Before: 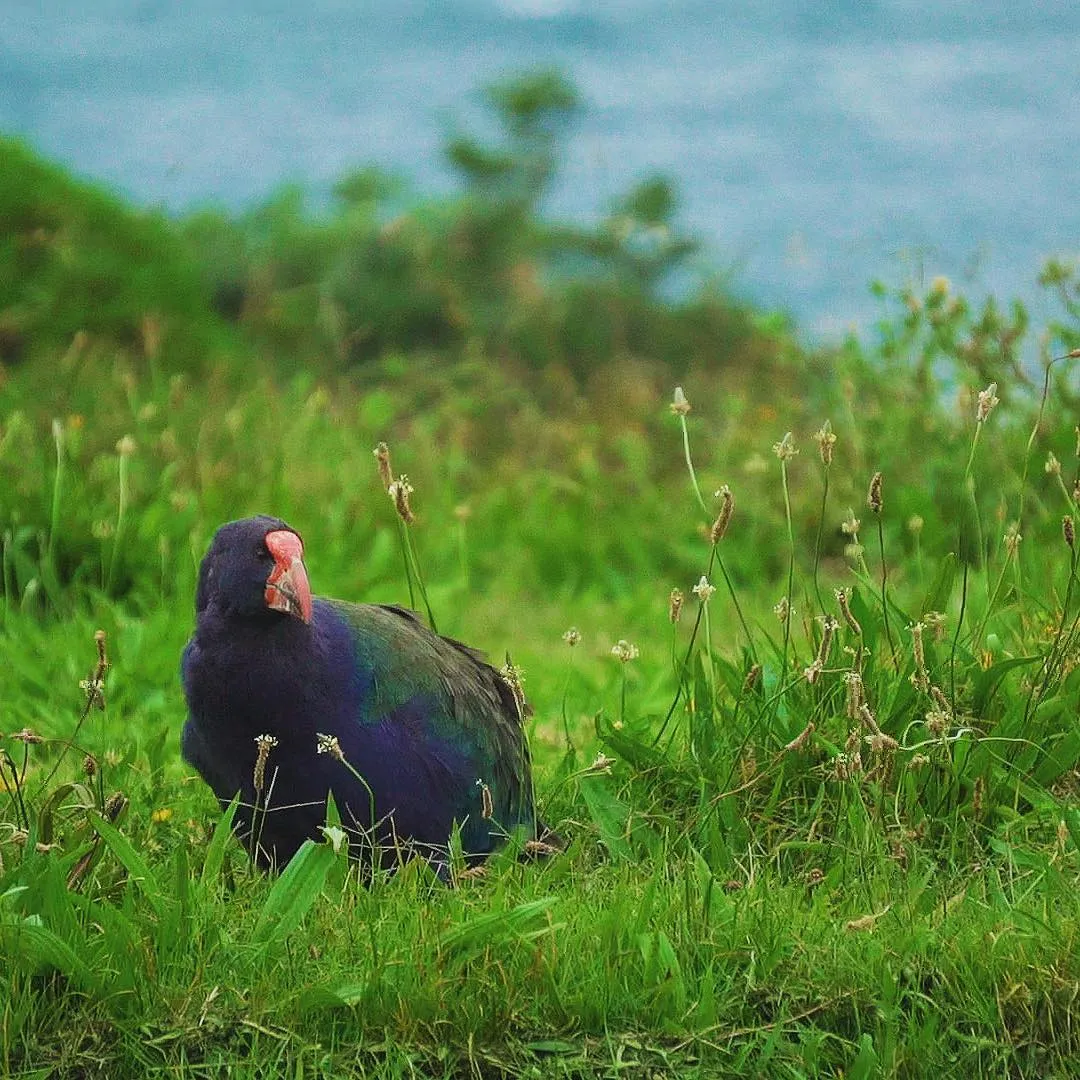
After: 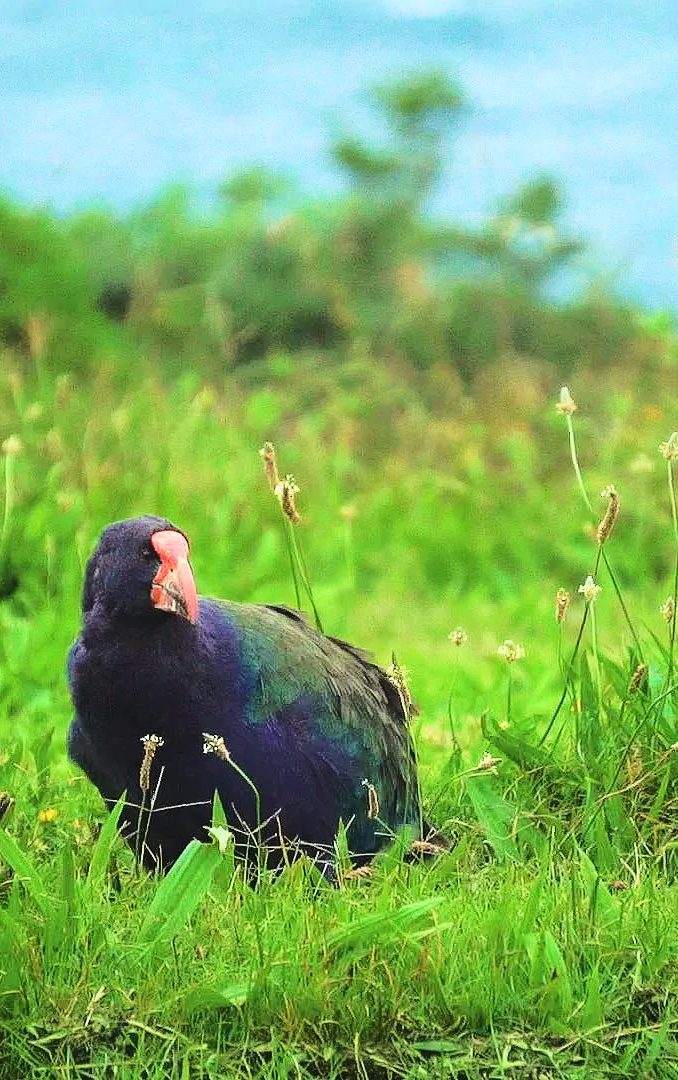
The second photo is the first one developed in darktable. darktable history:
crop: left 10.644%, right 26.528%
base curve: curves: ch0 [(0, 0) (0.032, 0.037) (0.105, 0.228) (0.435, 0.76) (0.856, 0.983) (1, 1)]
